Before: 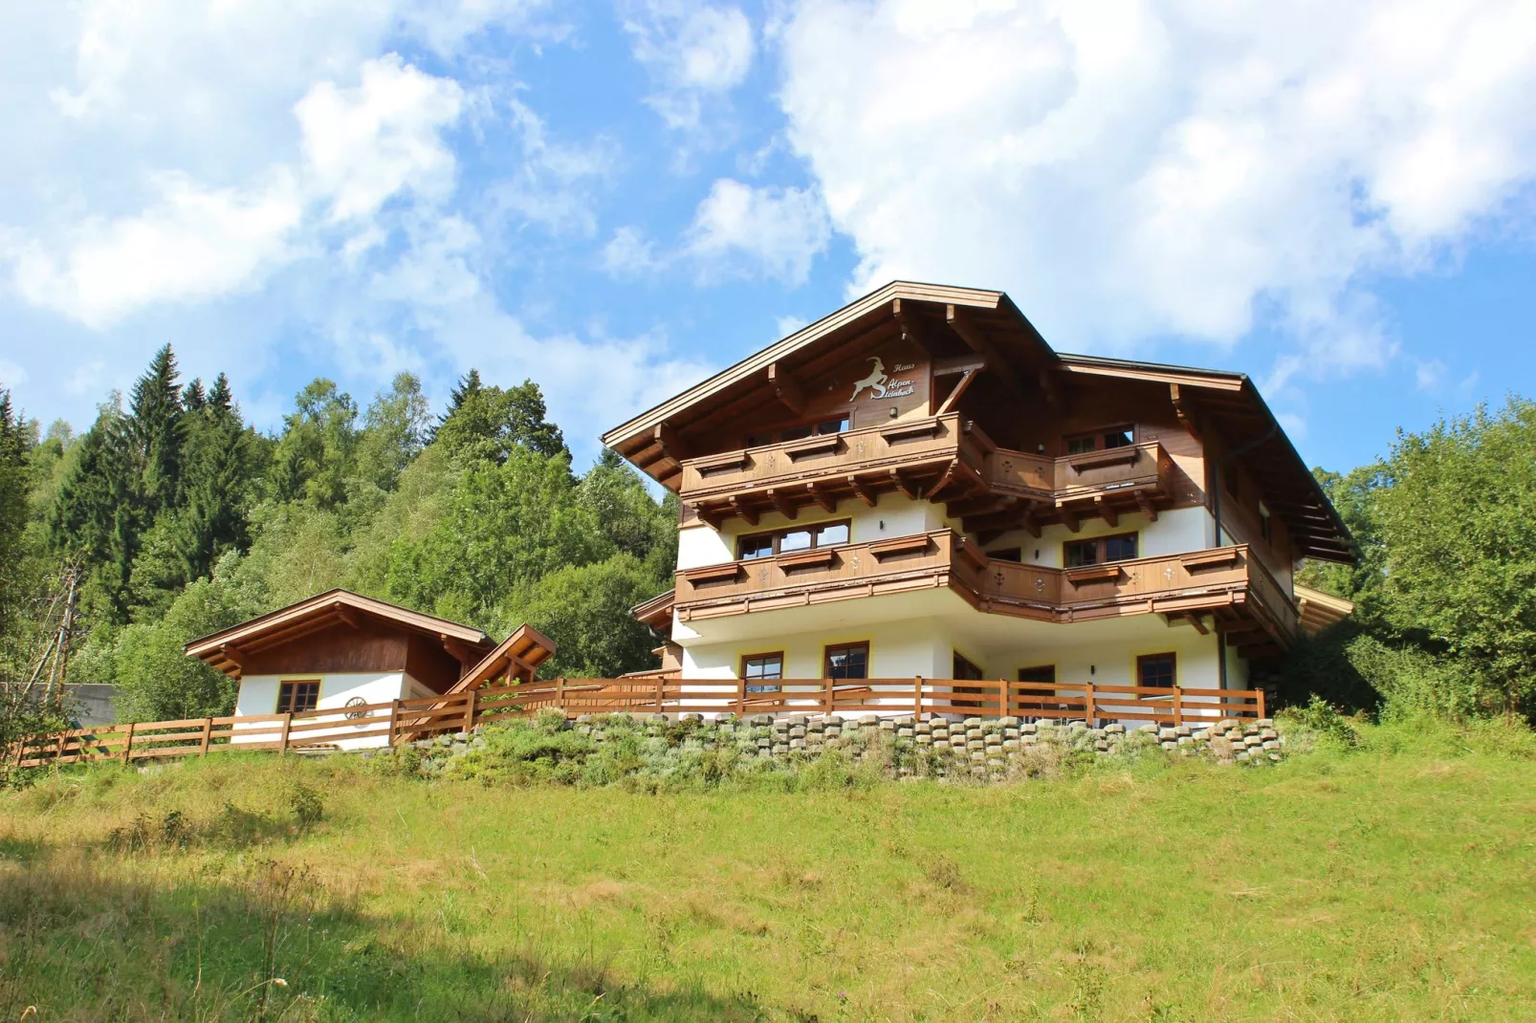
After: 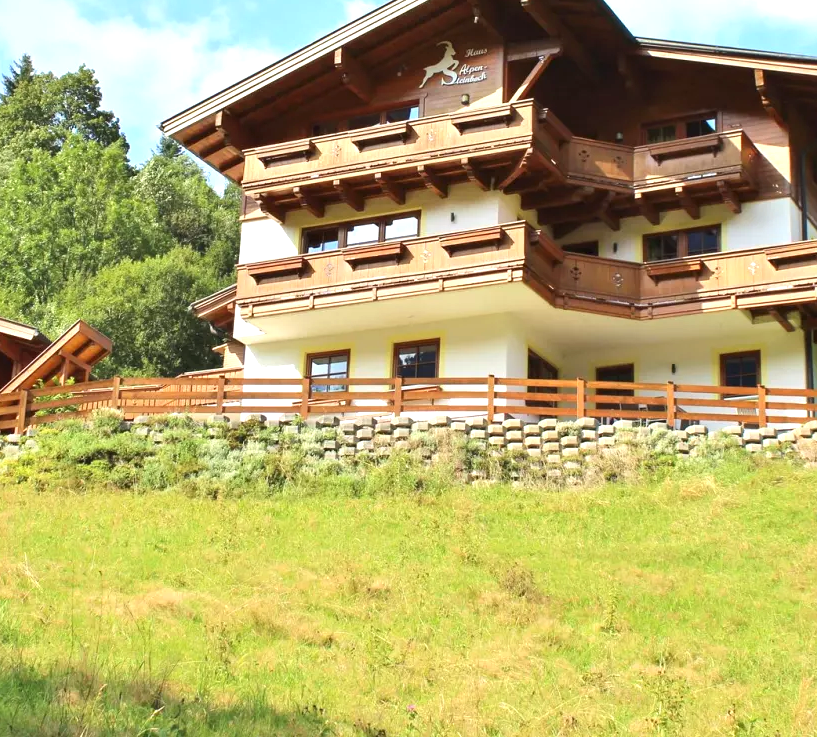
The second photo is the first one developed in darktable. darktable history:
crop and rotate: left 29.242%, top 31.108%, right 19.844%
exposure: black level correction 0, exposure 0.702 EV, compensate highlight preservation false
